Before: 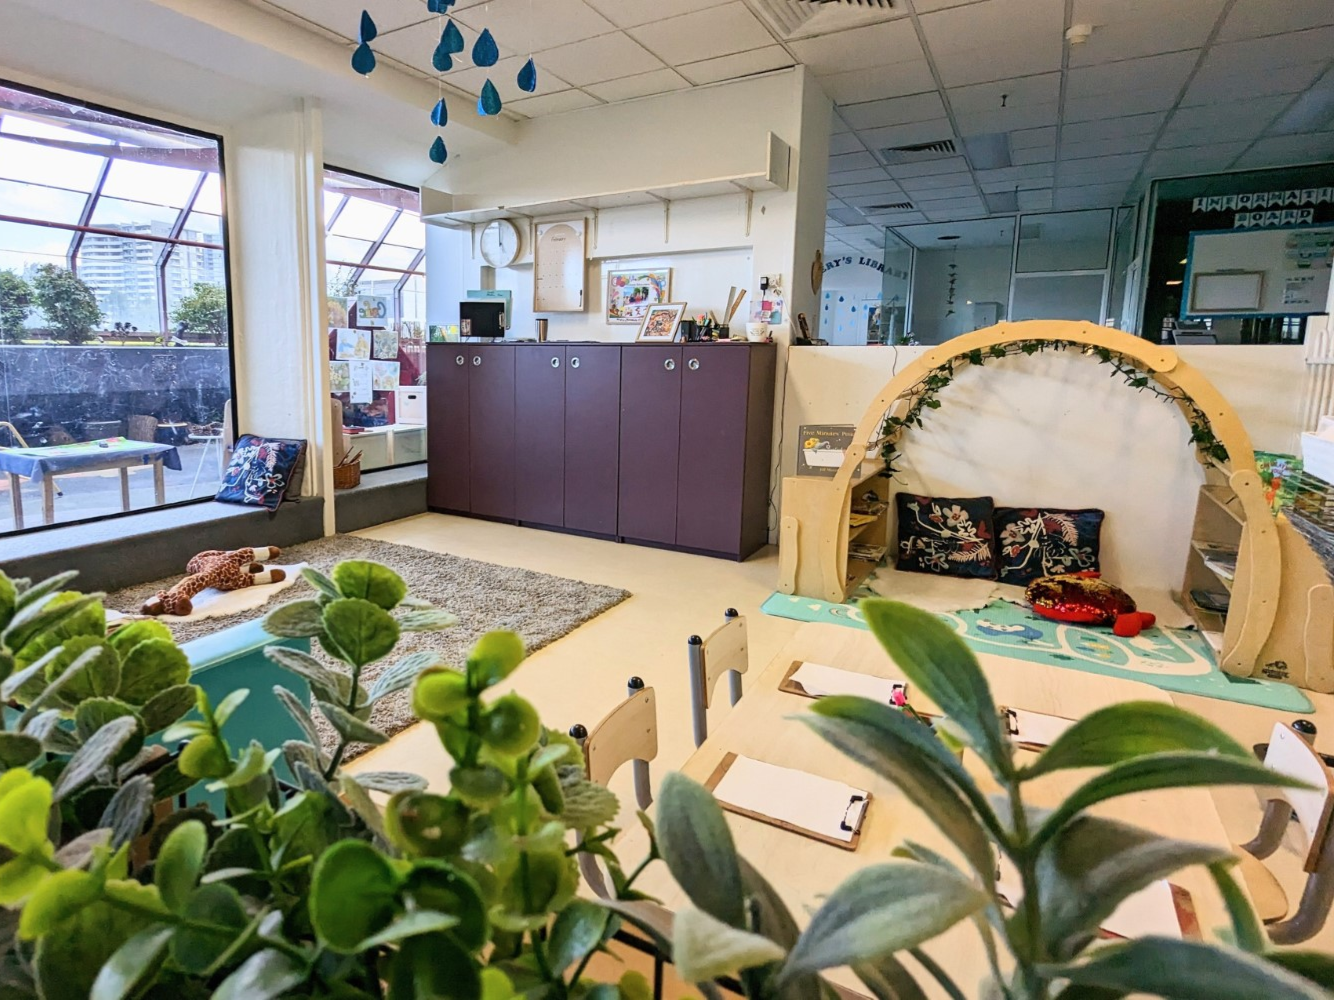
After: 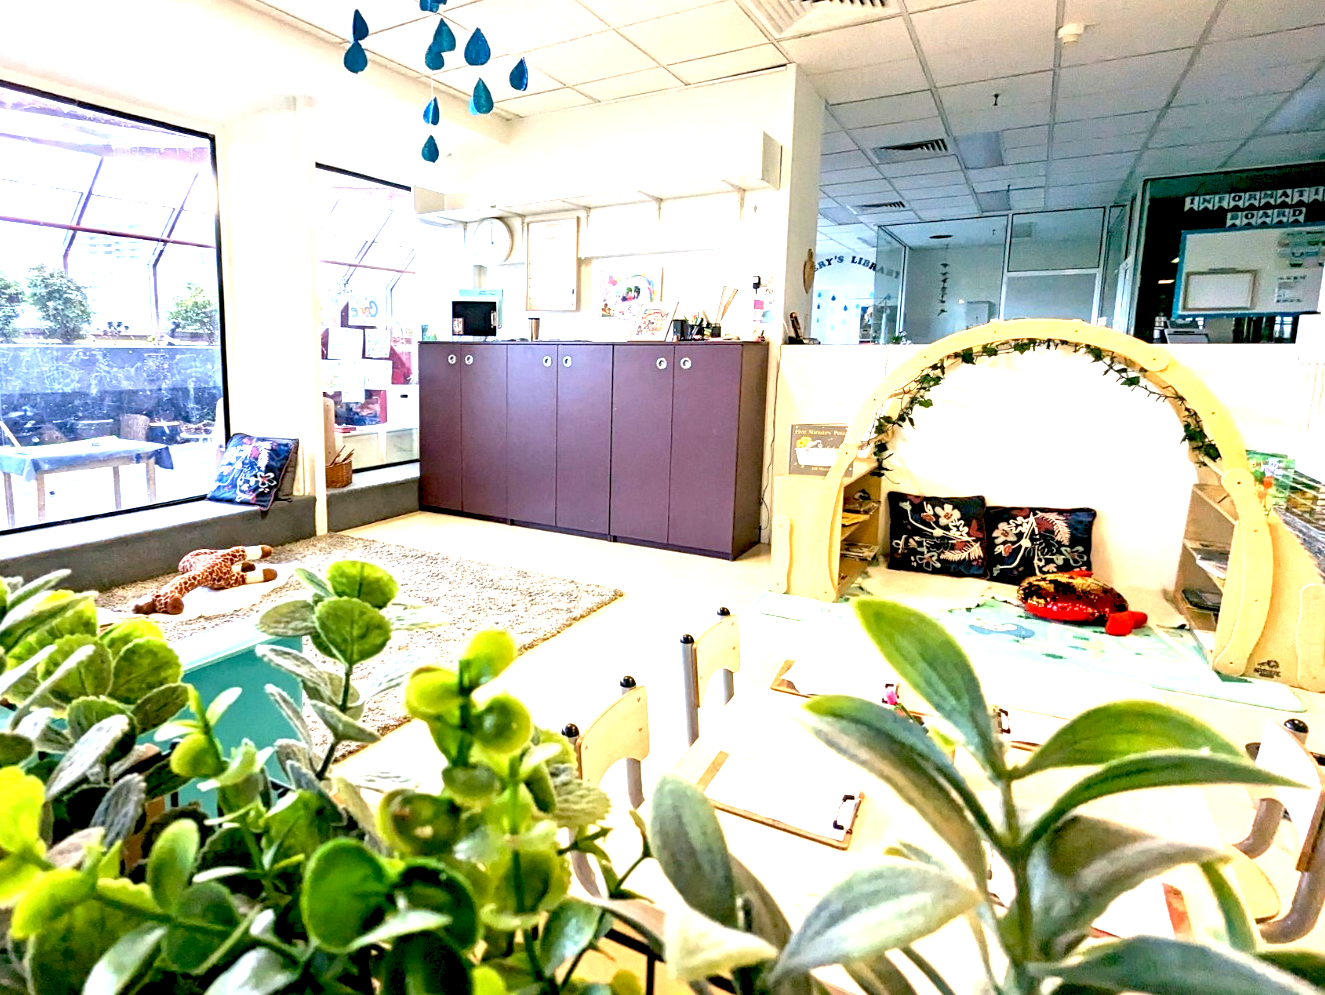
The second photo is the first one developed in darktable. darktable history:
exposure: black level correction 0.009, exposure 1.425 EV, compensate highlight preservation false
crop and rotate: left 0.614%, top 0.179%, bottom 0.309%
levels: levels [0, 0.476, 0.951]
